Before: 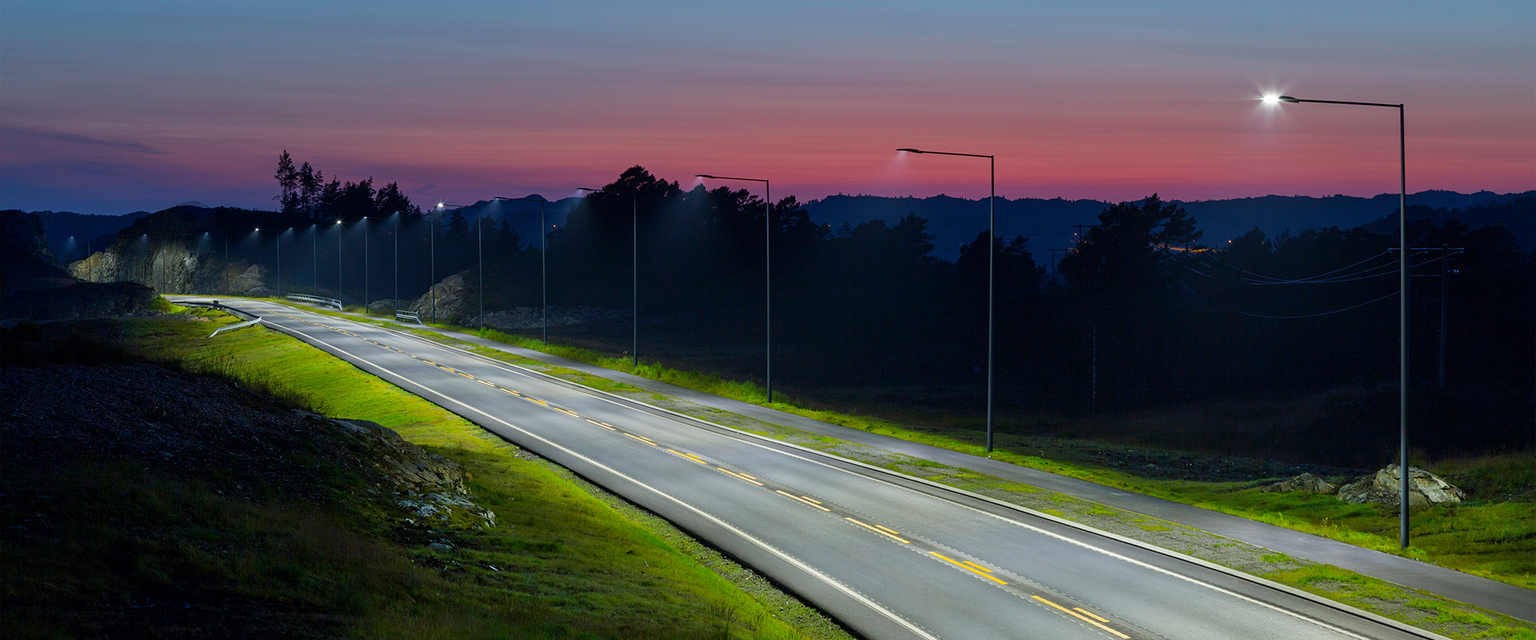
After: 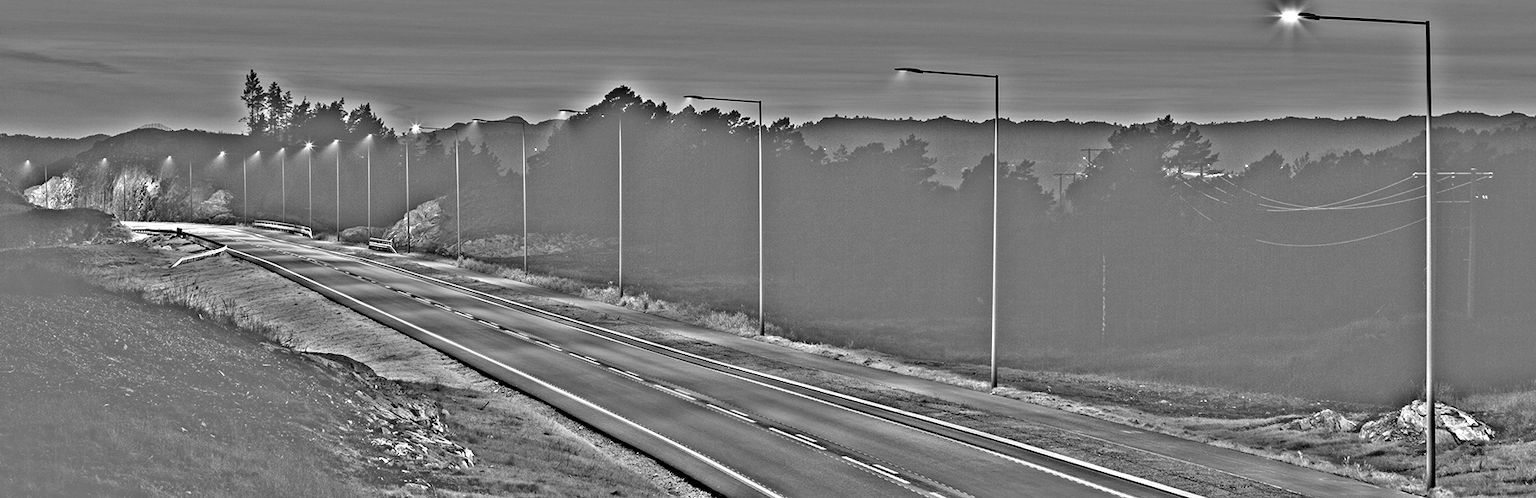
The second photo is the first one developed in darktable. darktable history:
crop and rotate: left 2.991%, top 13.302%, right 1.981%, bottom 12.636%
highpass: on, module defaults
